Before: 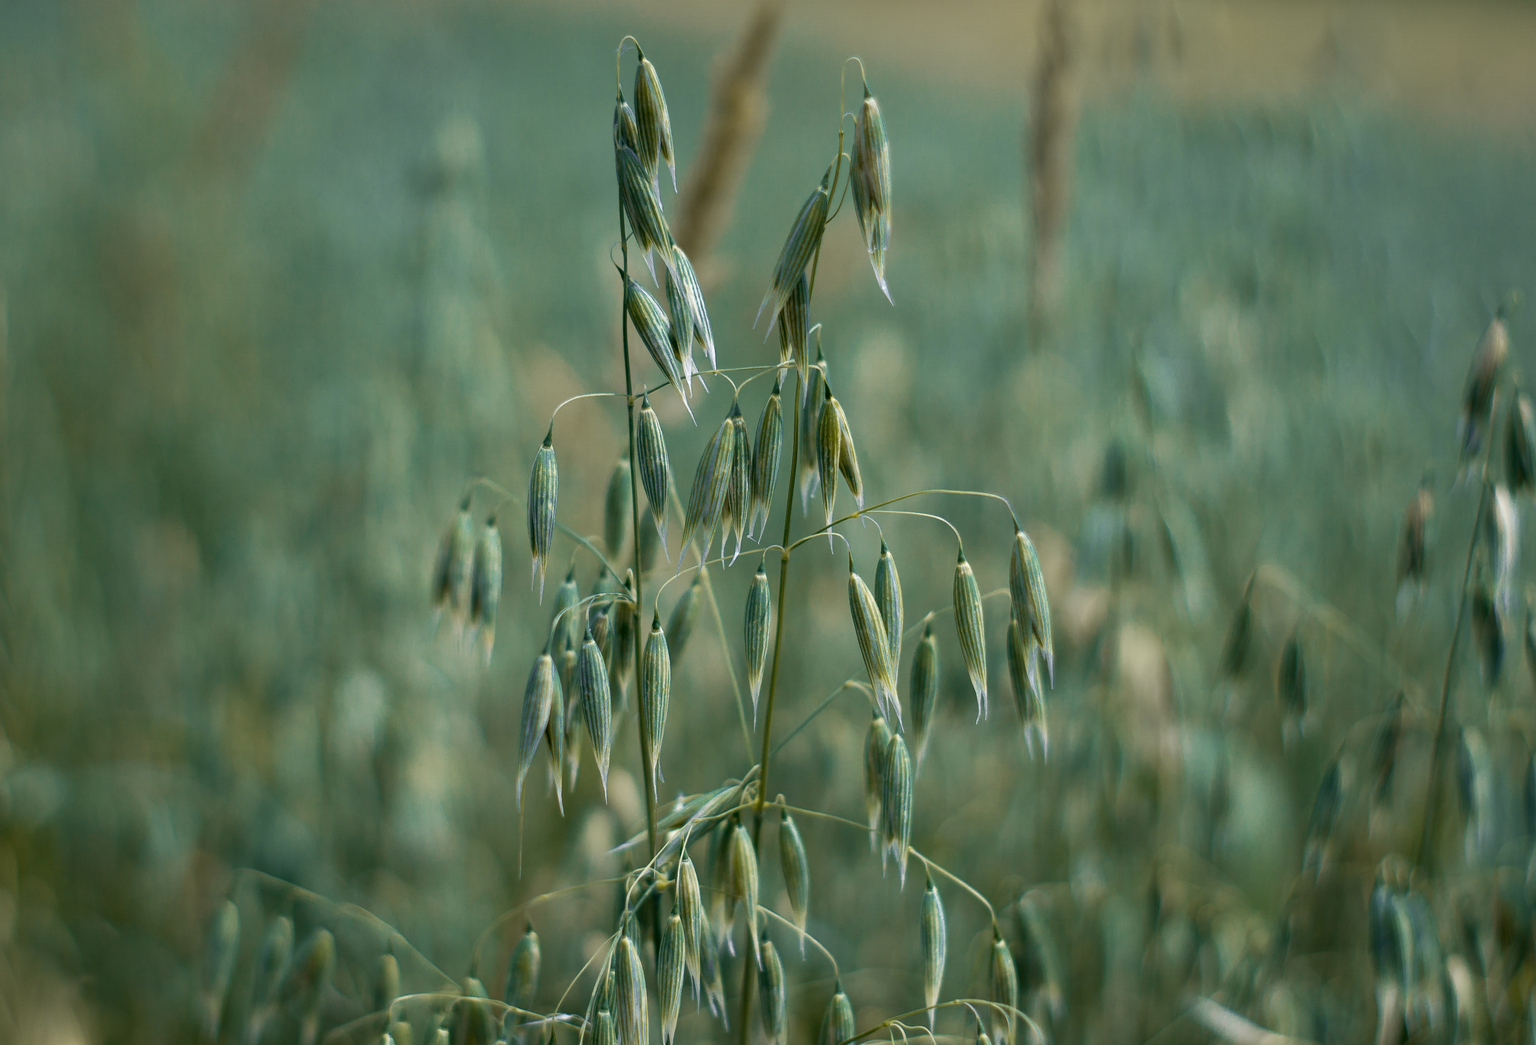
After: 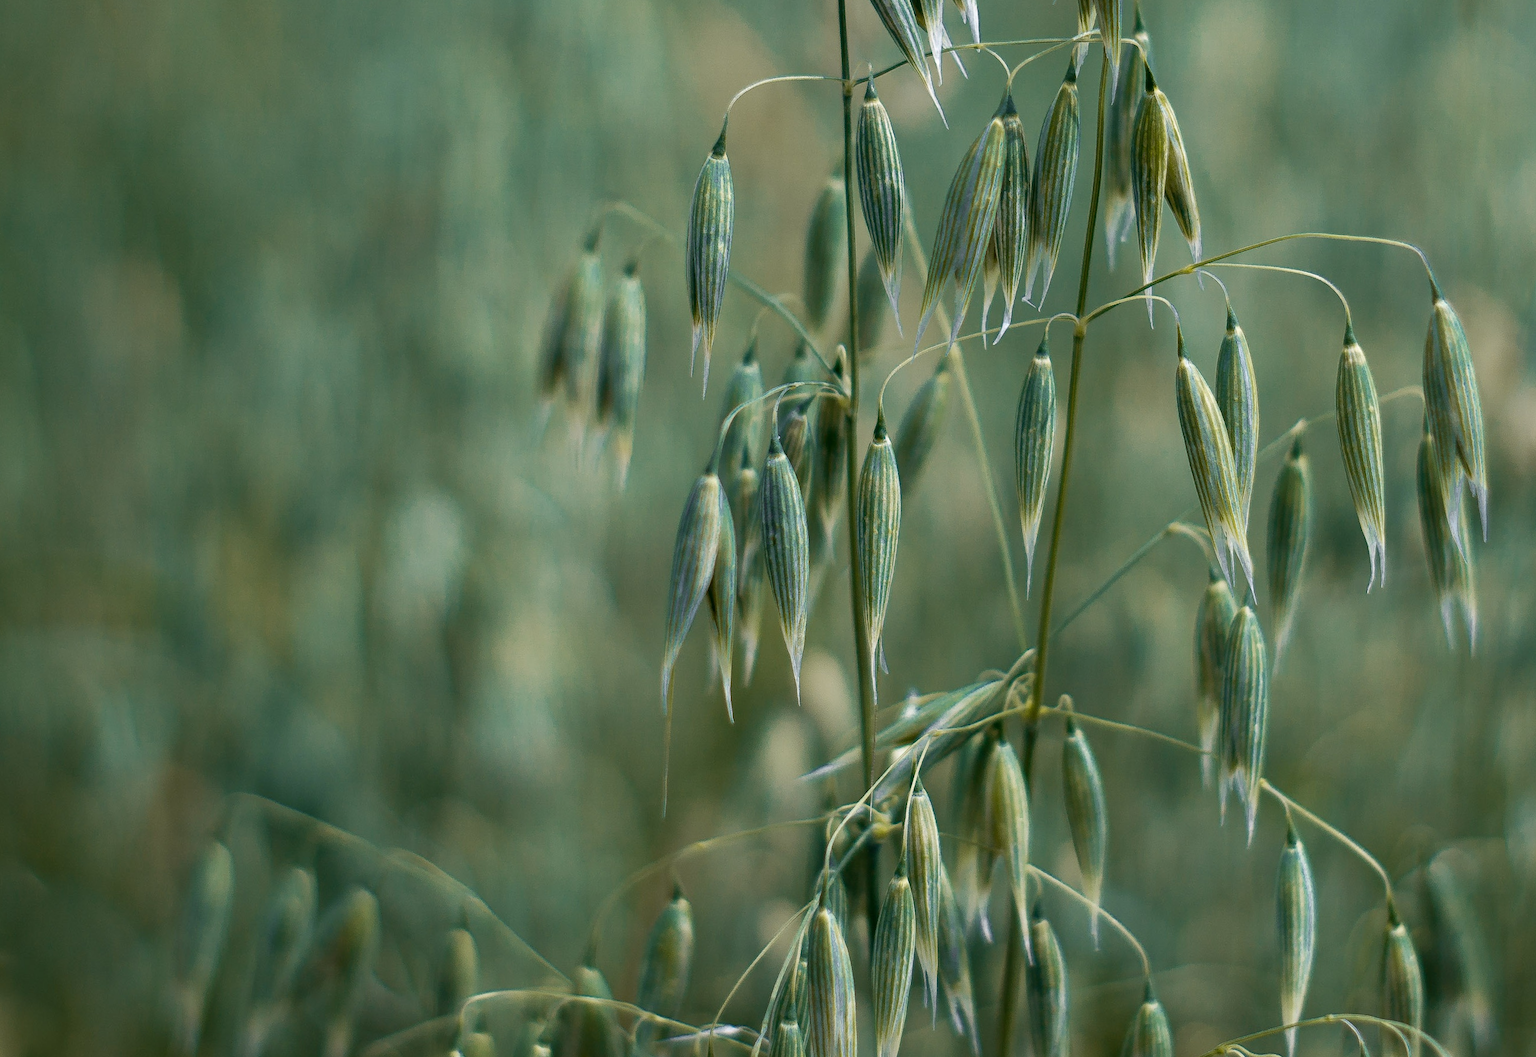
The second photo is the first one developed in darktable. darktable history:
crop and rotate: angle -1.07°, left 3.993%, top 32.165%, right 28.926%
